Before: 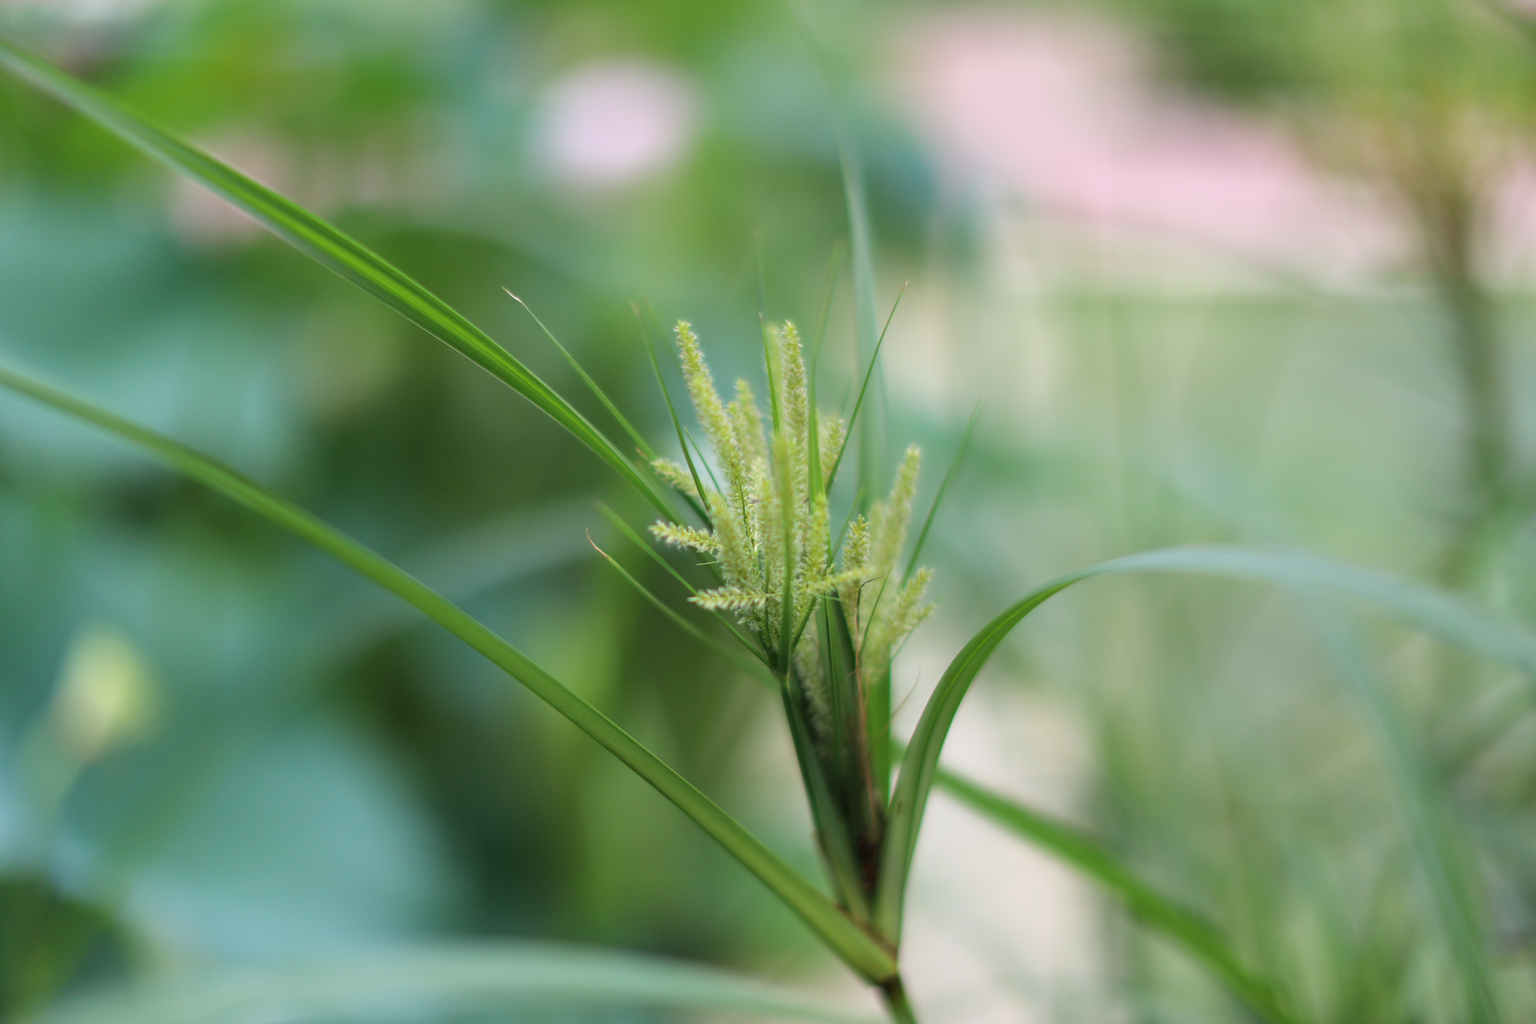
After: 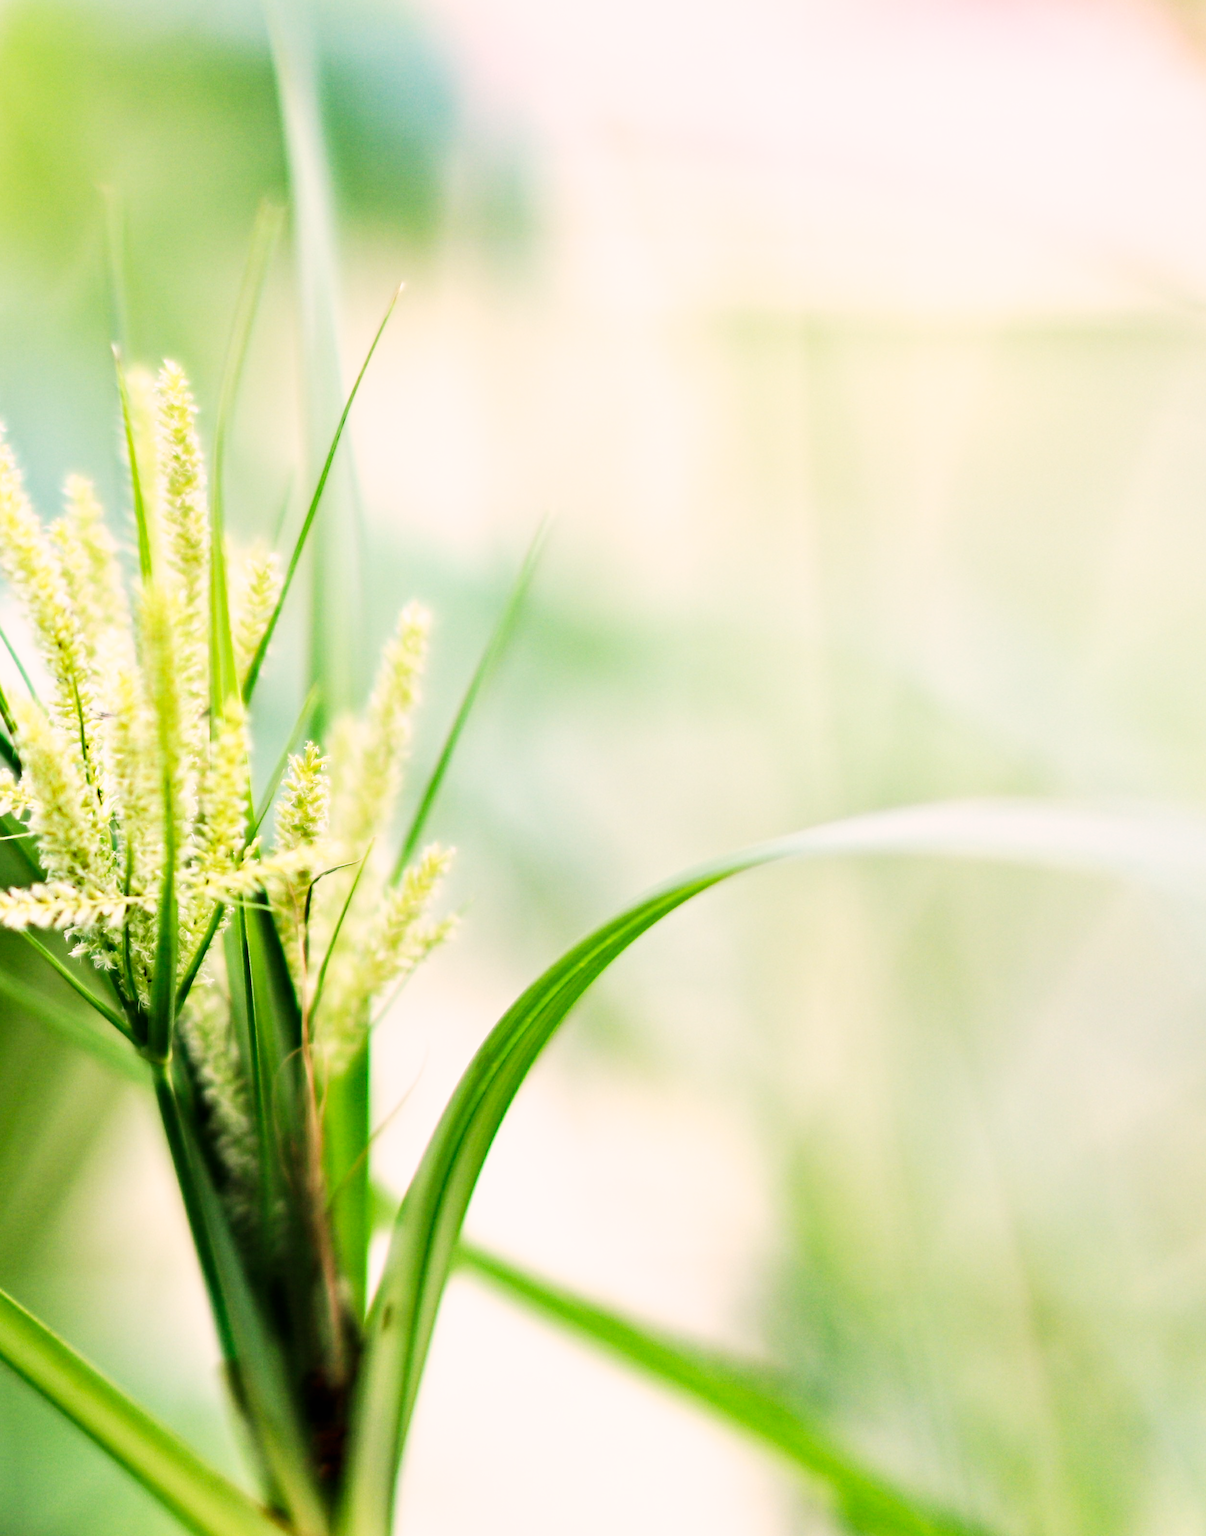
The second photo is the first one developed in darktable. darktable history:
contrast equalizer: y [[0.511, 0.558, 0.631, 0.632, 0.559, 0.512], [0.5 ×6], [0.507, 0.559, 0.627, 0.644, 0.647, 0.647], [0 ×6], [0 ×6]]
crop: left 45.721%, top 13.393%, right 14.118%, bottom 10.01%
base curve: curves: ch0 [(0, 0) (0.007, 0.004) (0.027, 0.03) (0.046, 0.07) (0.207, 0.54) (0.442, 0.872) (0.673, 0.972) (1, 1)], preserve colors none
color correction: highlights a* 7.34, highlights b* 4.37
